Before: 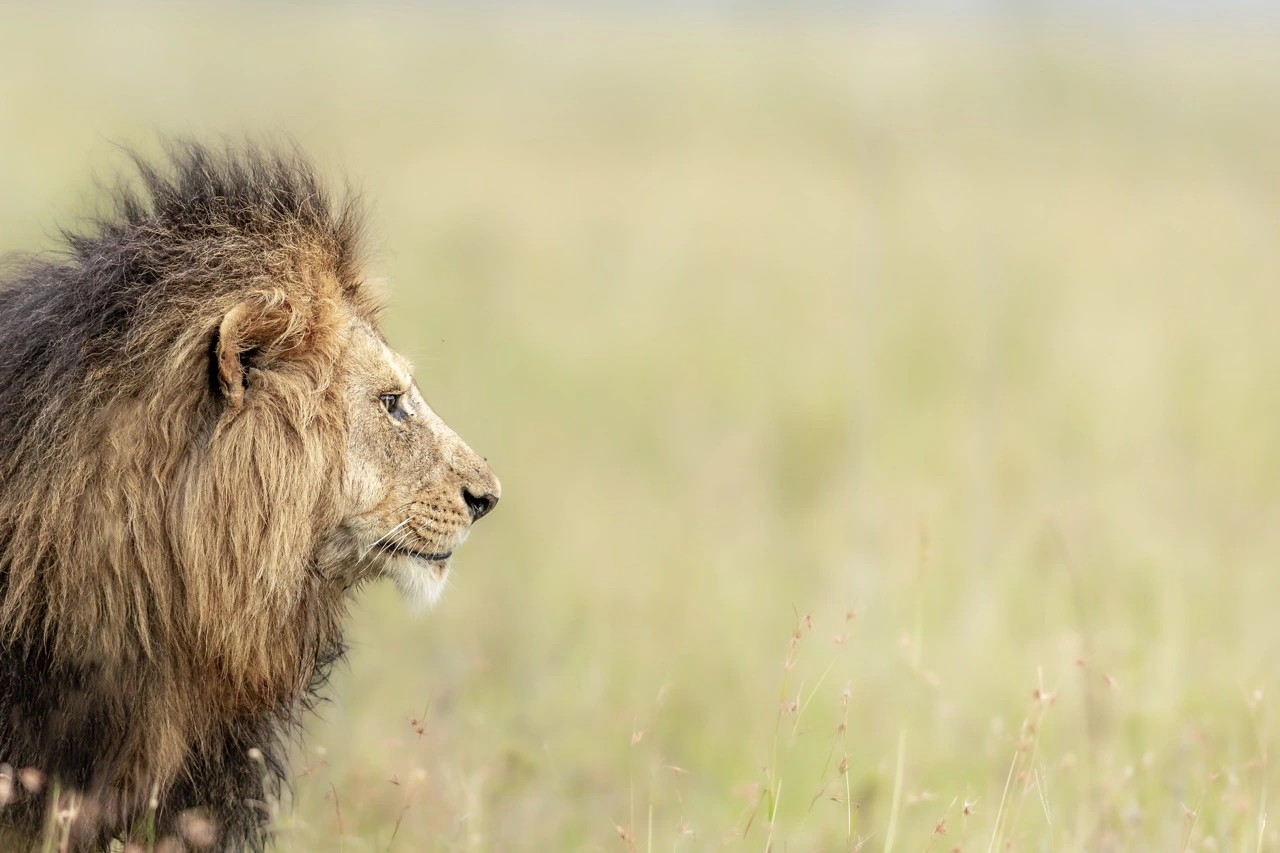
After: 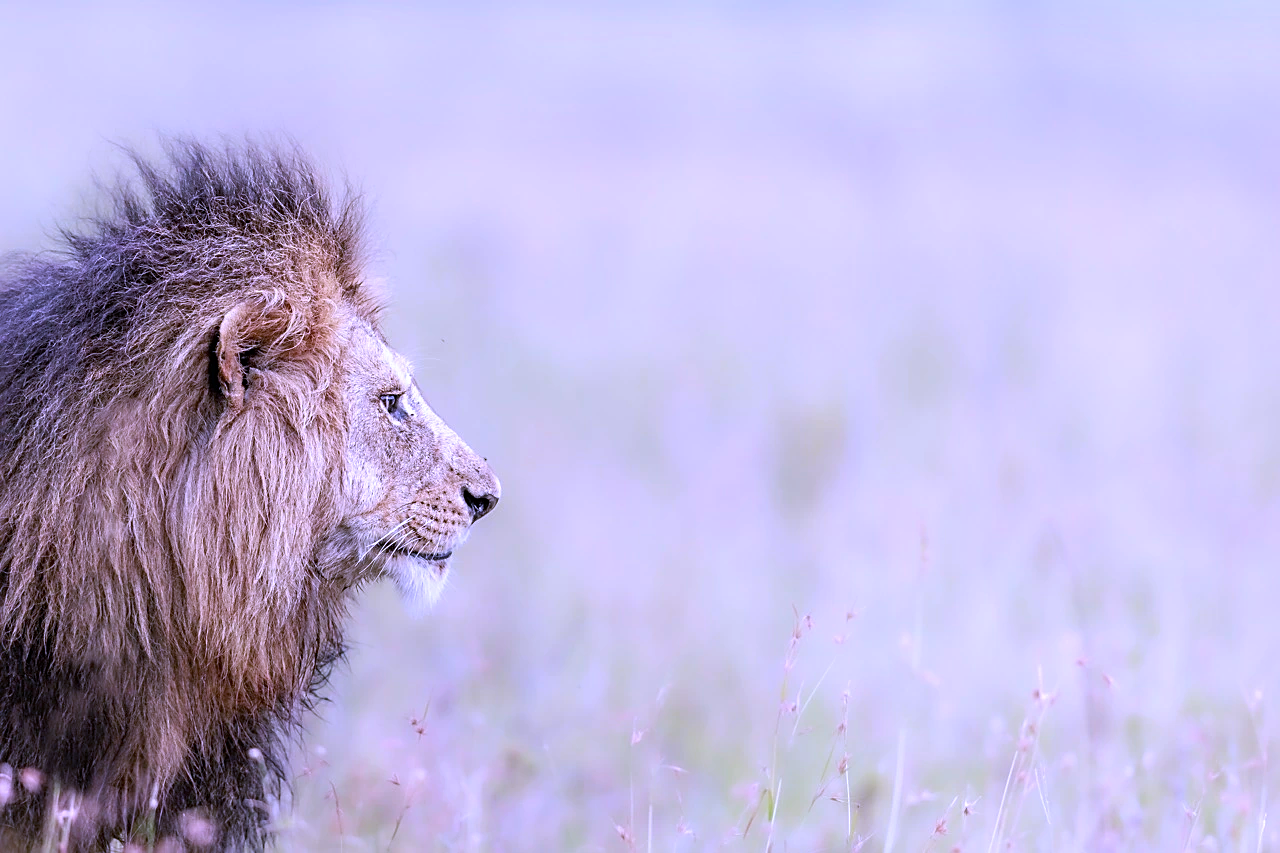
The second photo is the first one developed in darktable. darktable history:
white balance: red 0.98, blue 1.61
sharpen: on, module defaults
